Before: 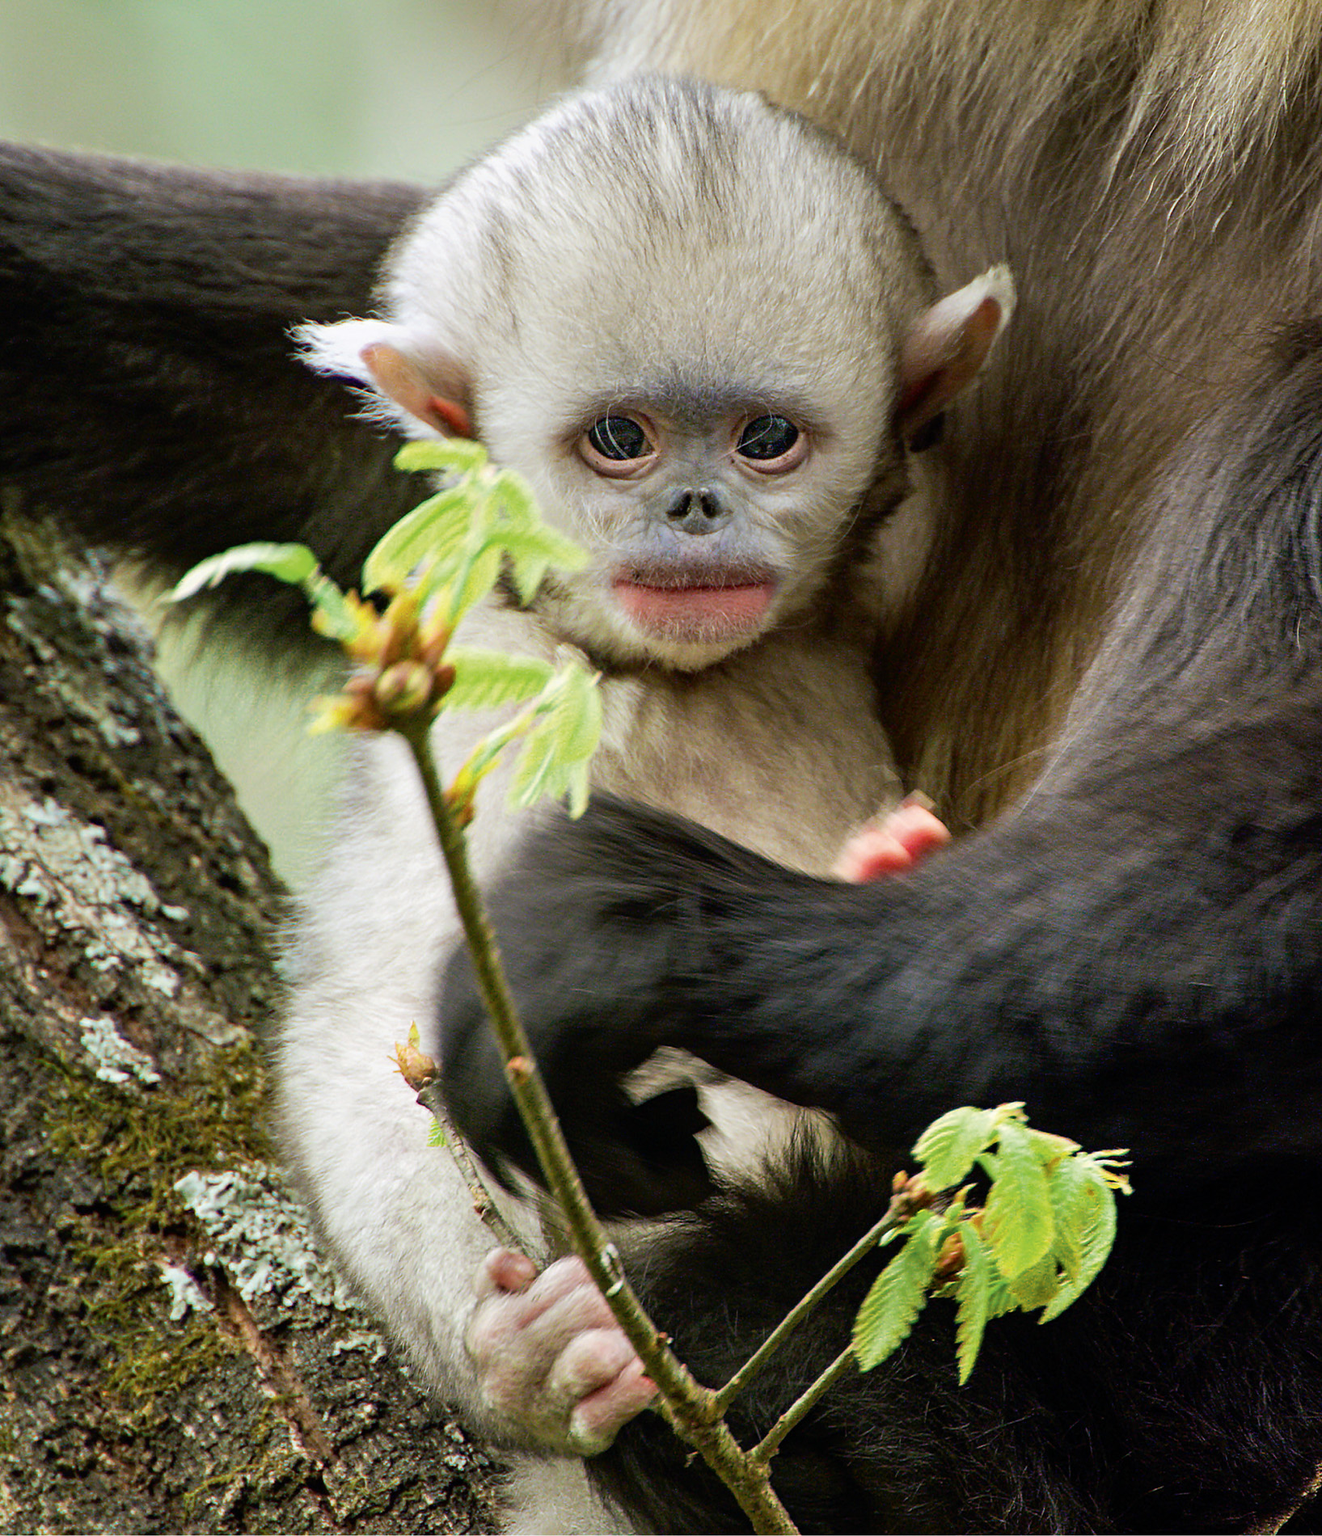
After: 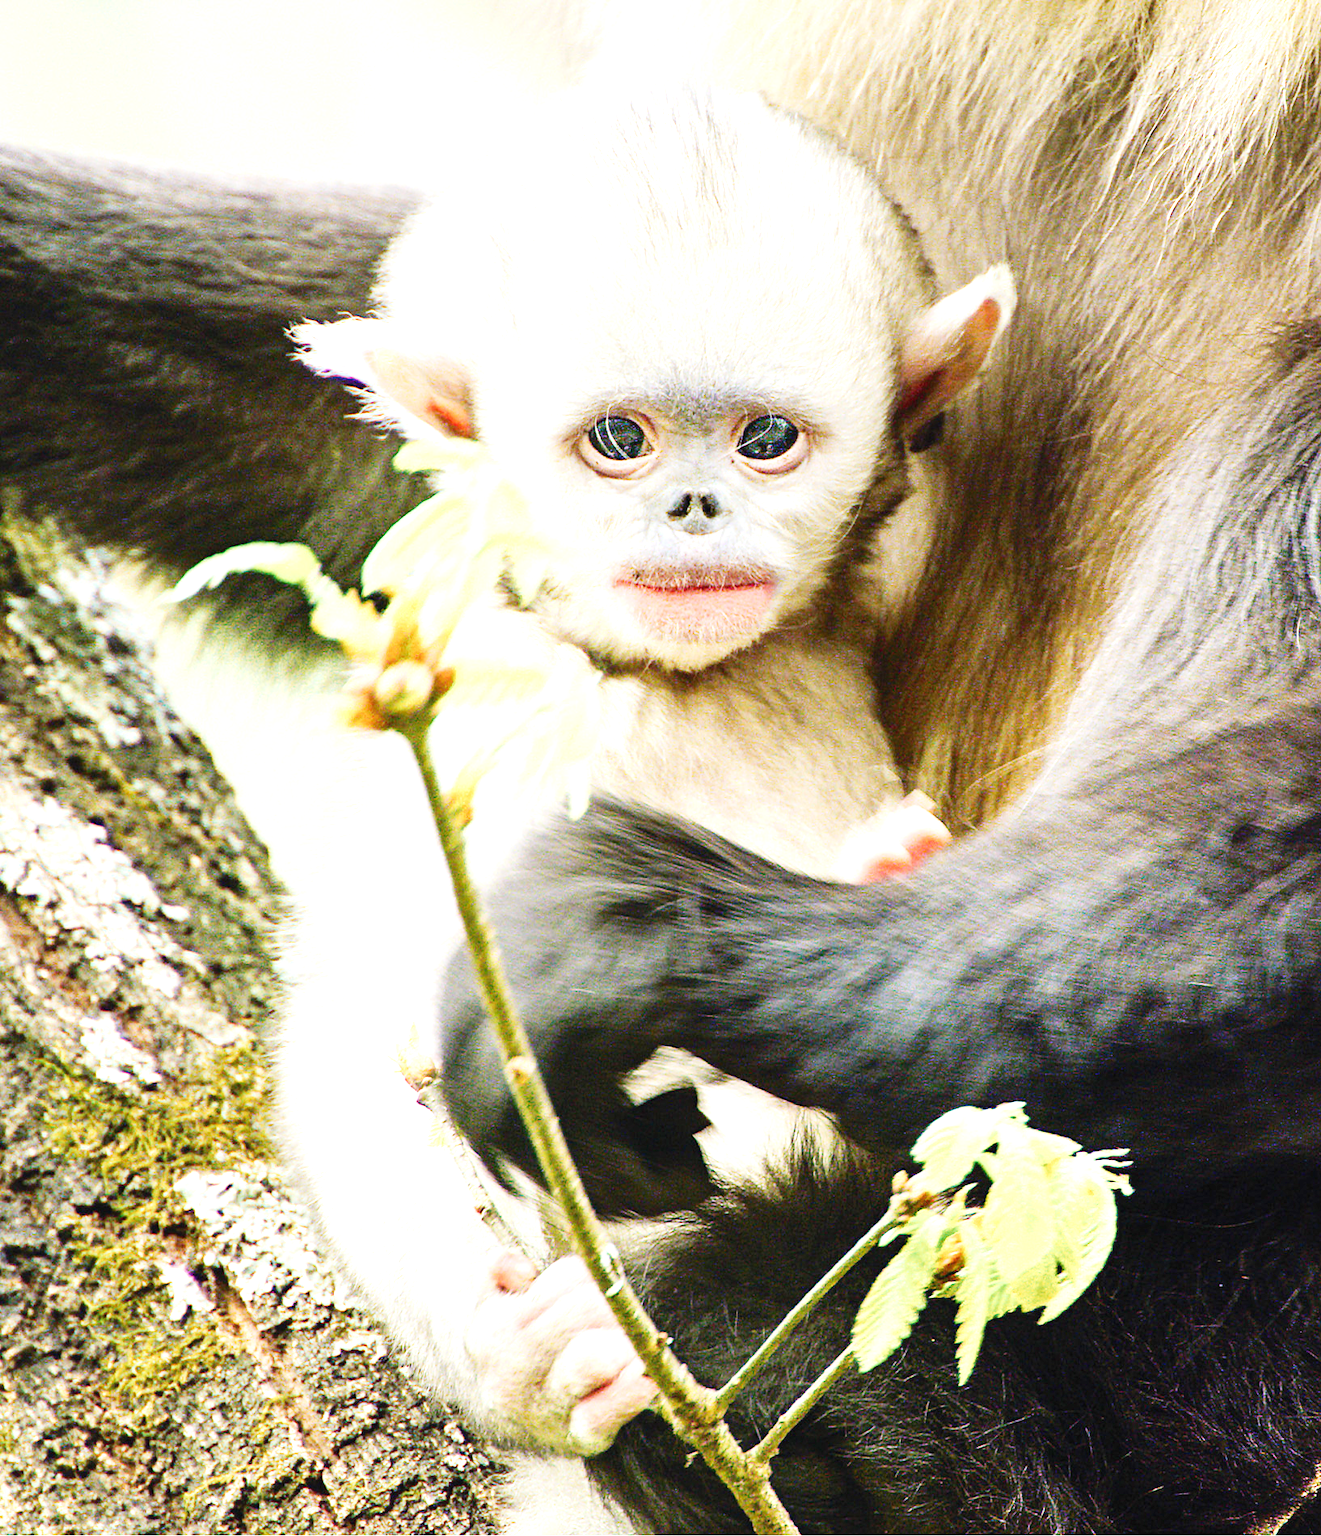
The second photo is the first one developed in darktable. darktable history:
tone curve: curves: ch0 [(0, 0.017) (0.259, 0.344) (0.593, 0.778) (0.786, 0.931) (1, 0.999)]; ch1 [(0, 0) (0.405, 0.387) (0.442, 0.47) (0.492, 0.5) (0.511, 0.503) (0.548, 0.596) (0.7, 0.795) (1, 1)]; ch2 [(0, 0) (0.411, 0.433) (0.5, 0.504) (0.535, 0.581) (1, 1)], preserve colors none
exposure: black level correction 0, exposure 1.465 EV, compensate highlight preservation false
base curve: curves: ch0 [(0, 0) (0.235, 0.266) (0.503, 0.496) (0.786, 0.72) (1, 1)], preserve colors none
